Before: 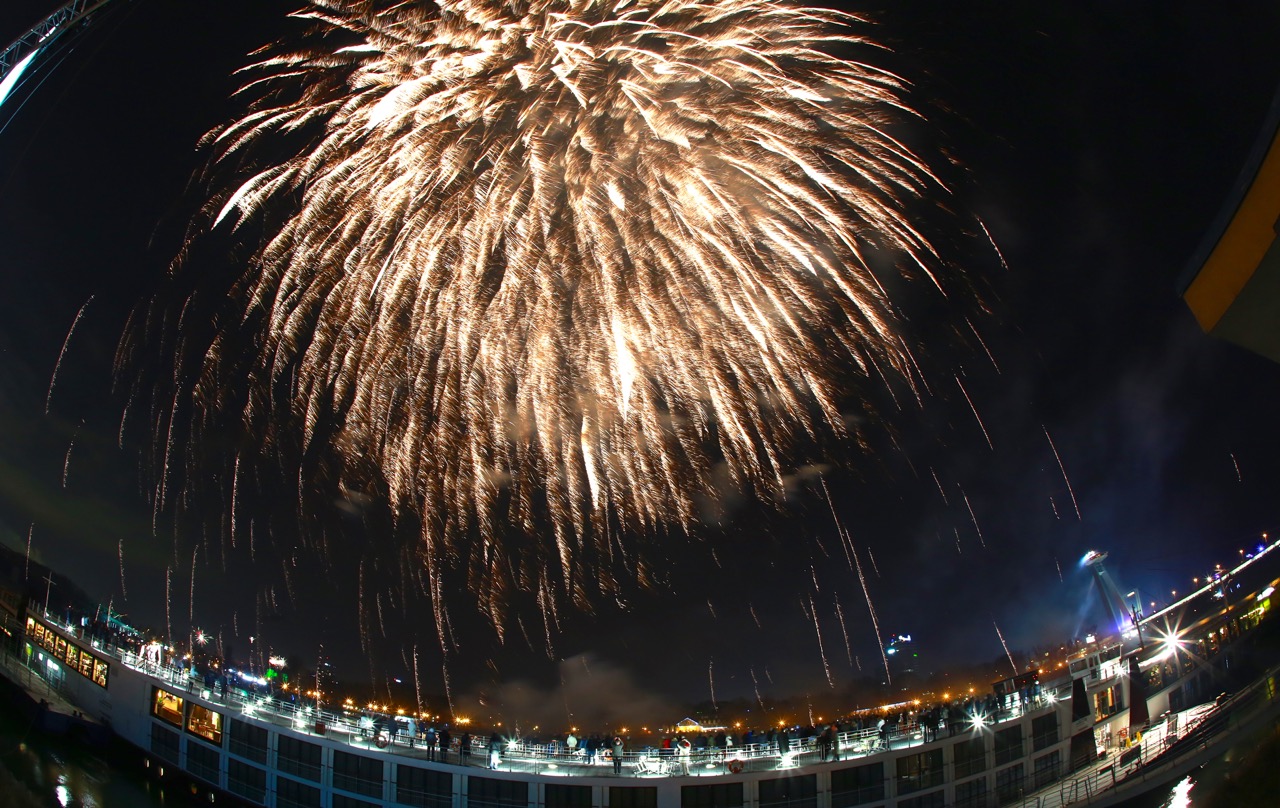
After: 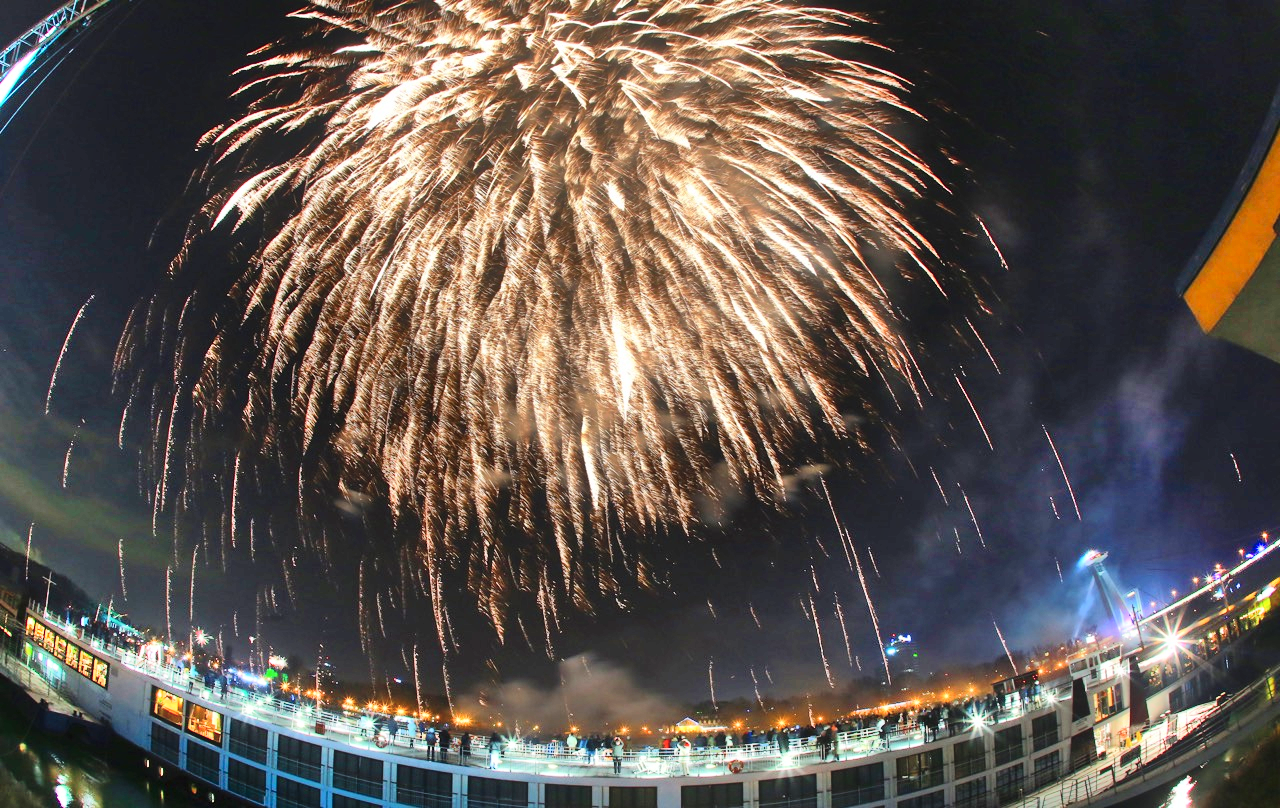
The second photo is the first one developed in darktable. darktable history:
shadows and highlights: shadows 75, highlights -60.85, soften with gaussian
bloom: size 9%, threshold 100%, strength 7%
